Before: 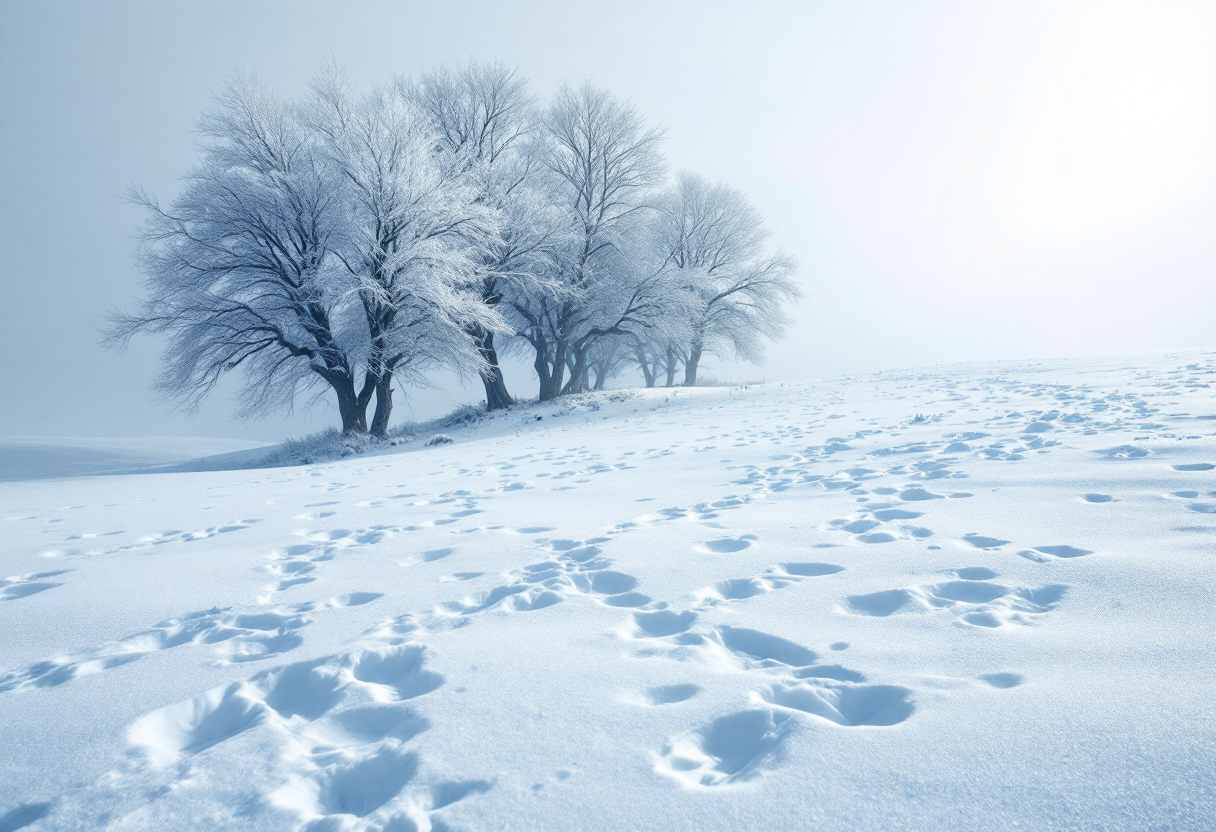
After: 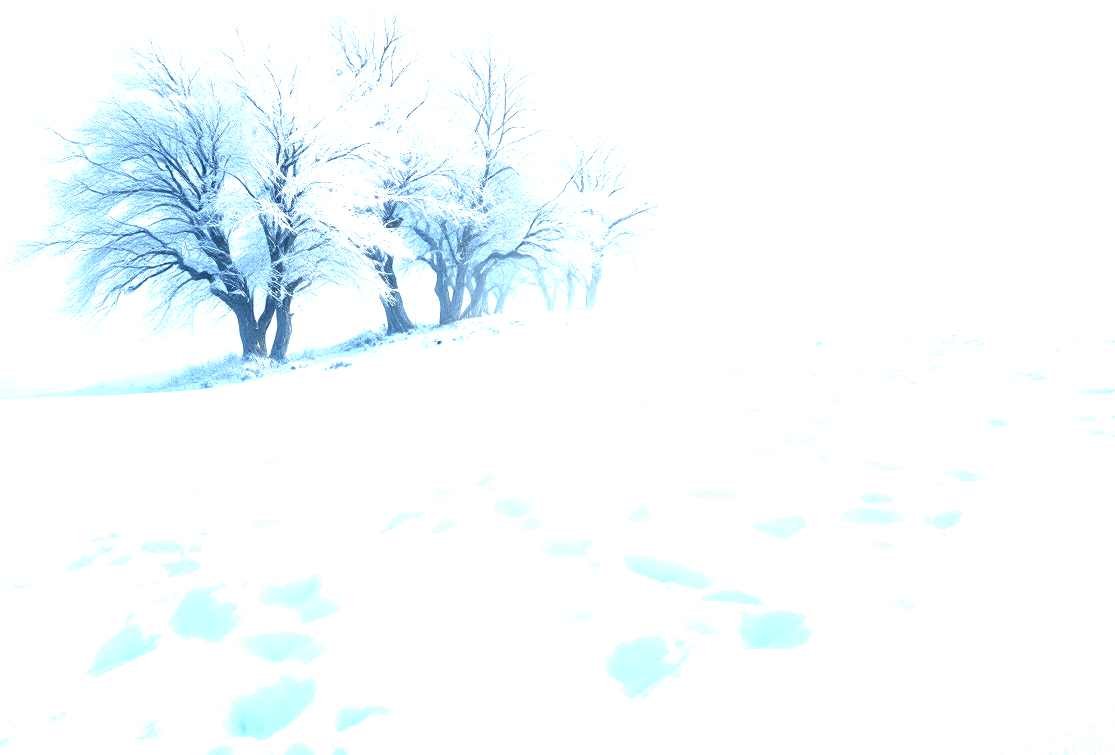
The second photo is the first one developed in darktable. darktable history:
exposure: black level correction 0.001, exposure 1.822 EV, compensate exposure bias true, compensate highlight preservation false
crop and rotate: left 8.262%, top 9.226%
